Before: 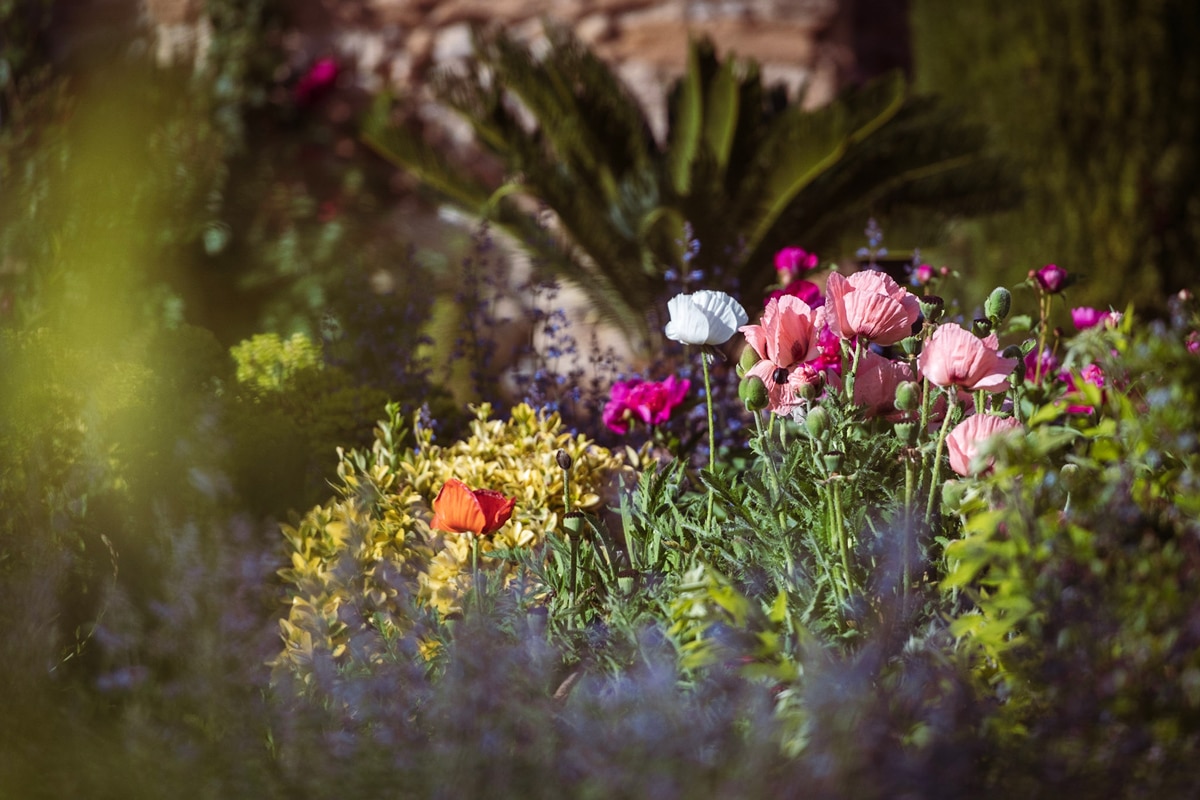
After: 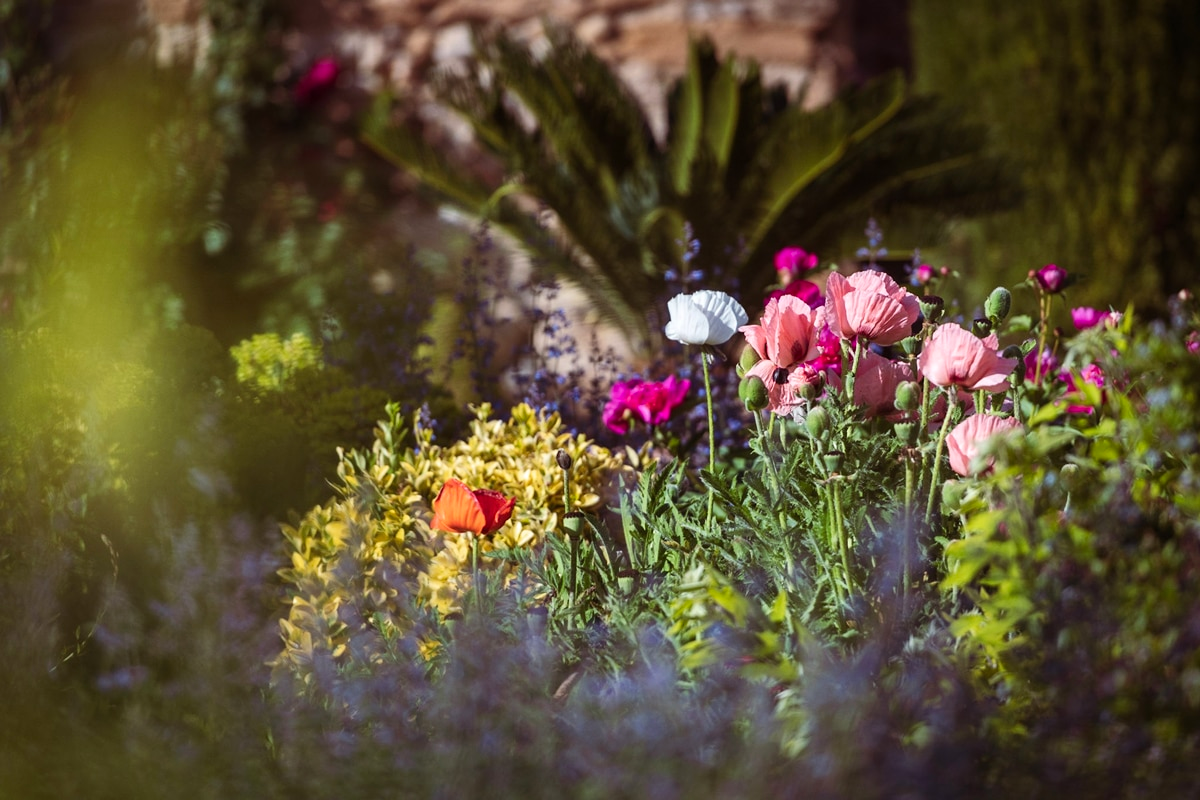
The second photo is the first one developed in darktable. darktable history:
rgb levels: preserve colors max RGB
contrast brightness saturation: contrast 0.1, brightness 0.03, saturation 0.09
